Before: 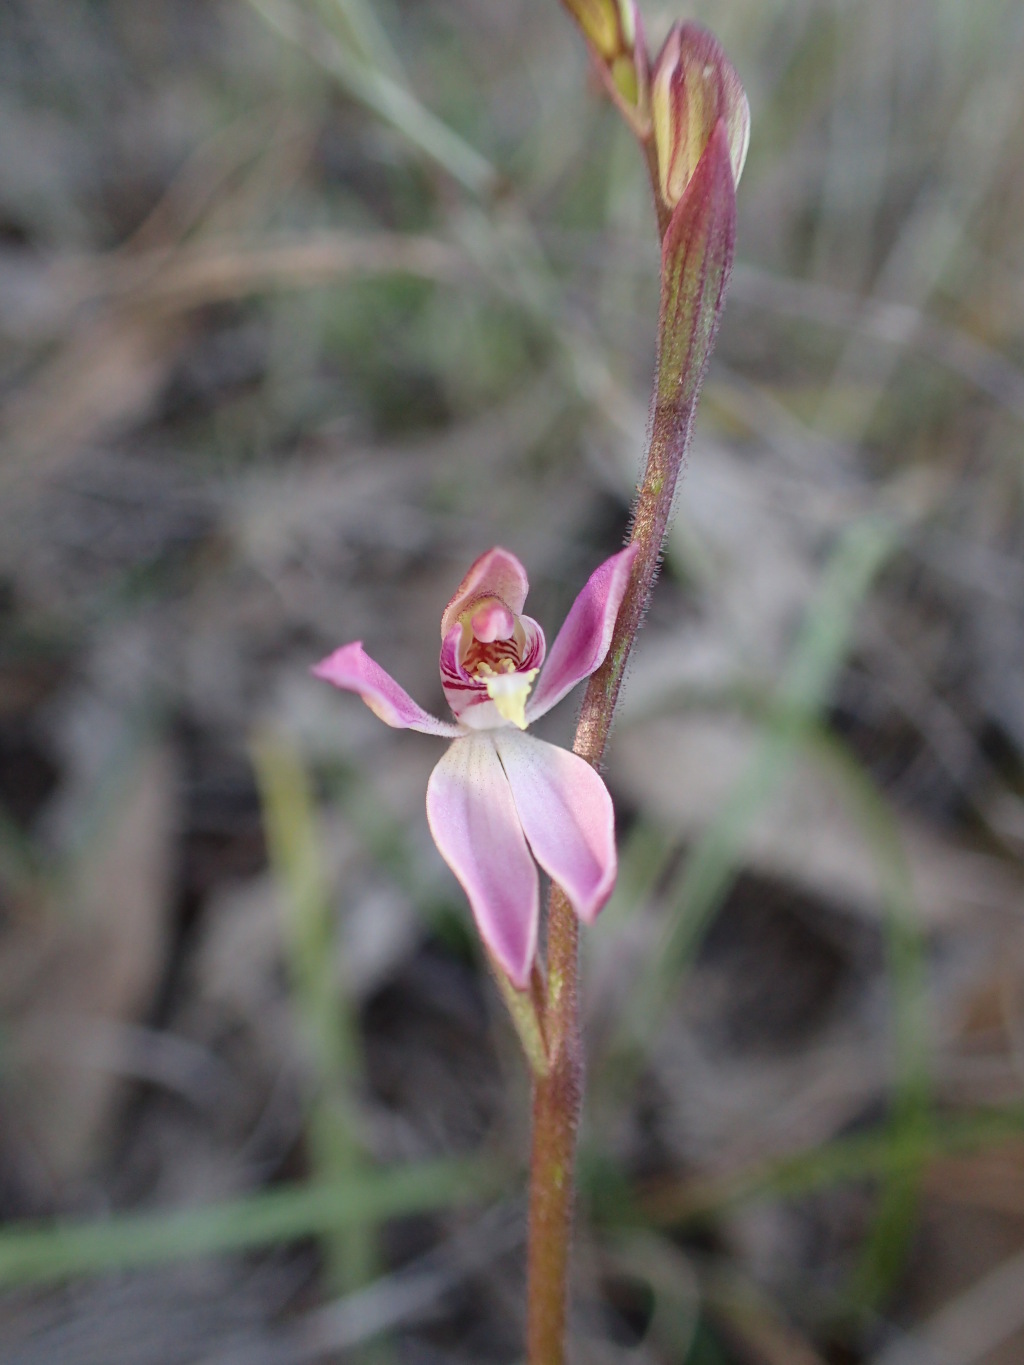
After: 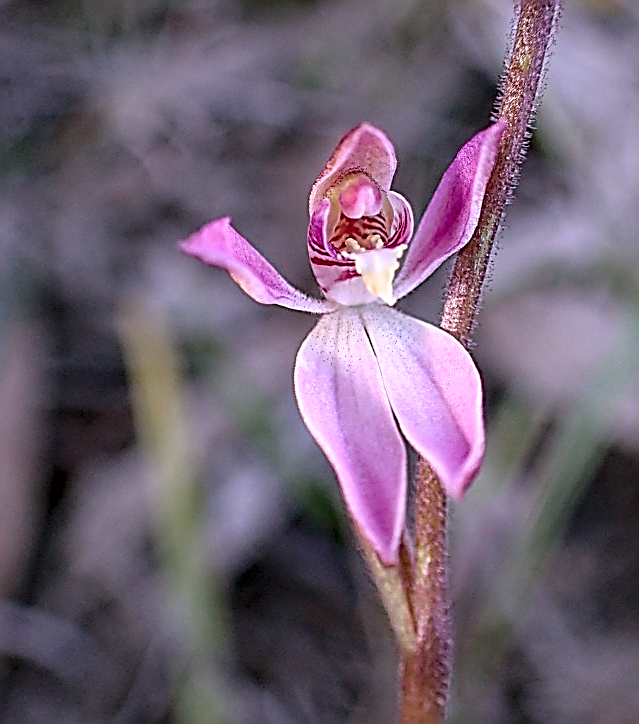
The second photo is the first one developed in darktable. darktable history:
local contrast: detail 130%
crop: left 12.977%, top 31.089%, right 24.55%, bottom 15.842%
haze removal: strength 0.296, distance 0.254, compatibility mode true, adaptive false
sharpen: amount 1.999
color correction: highlights a* 15.64, highlights b* -20.28
